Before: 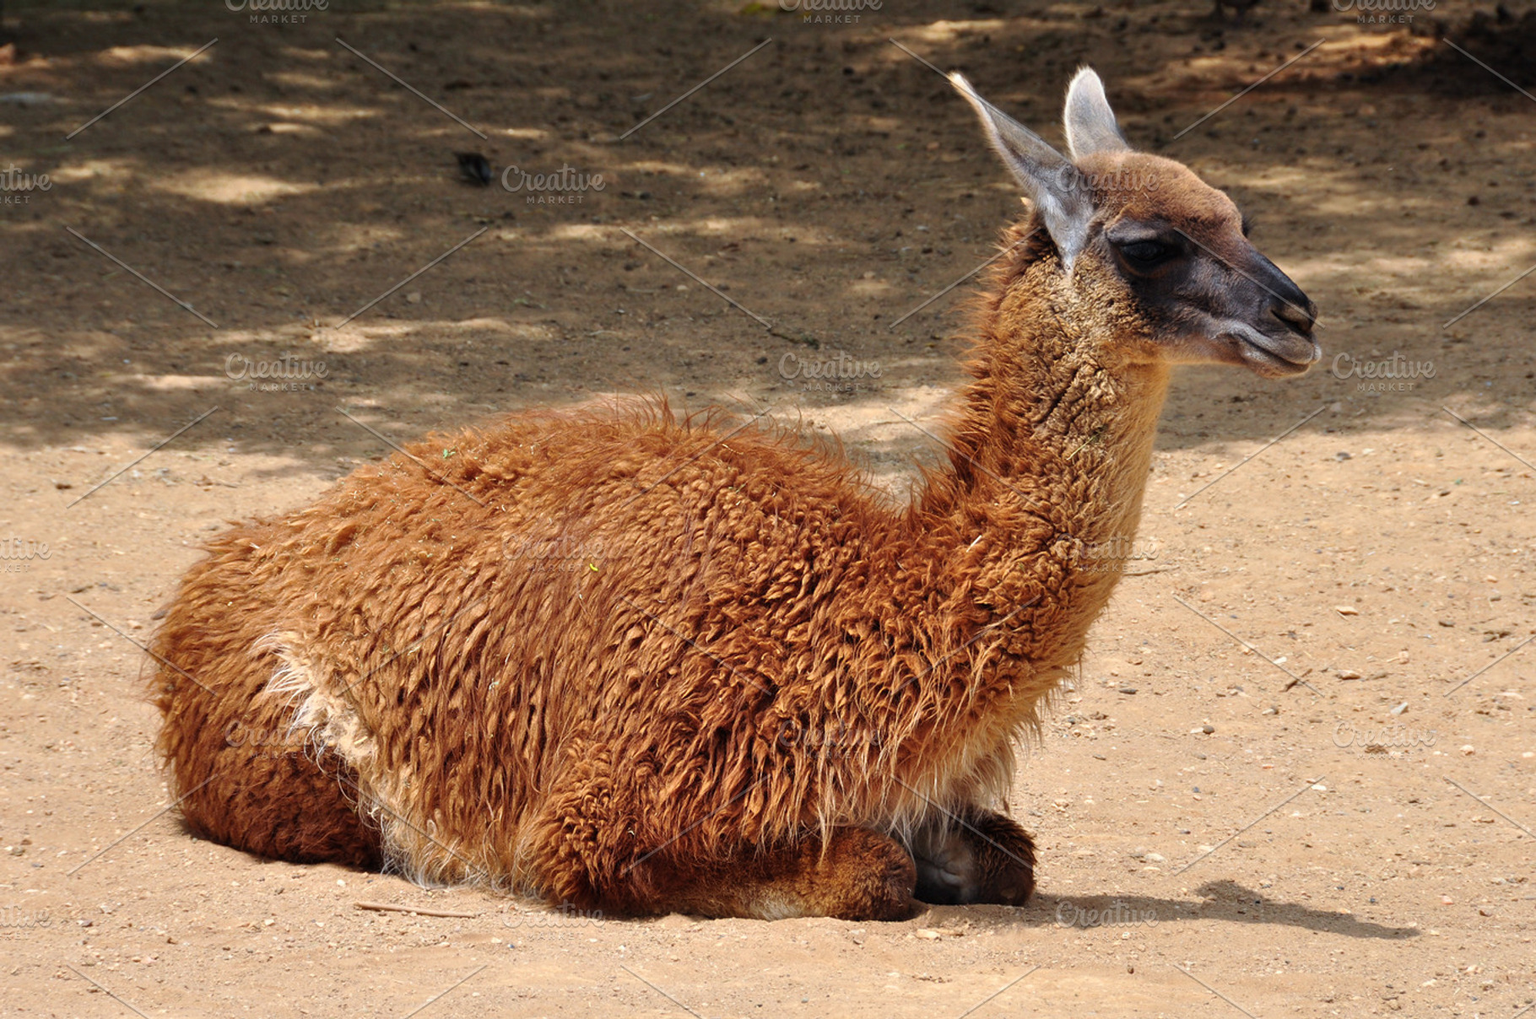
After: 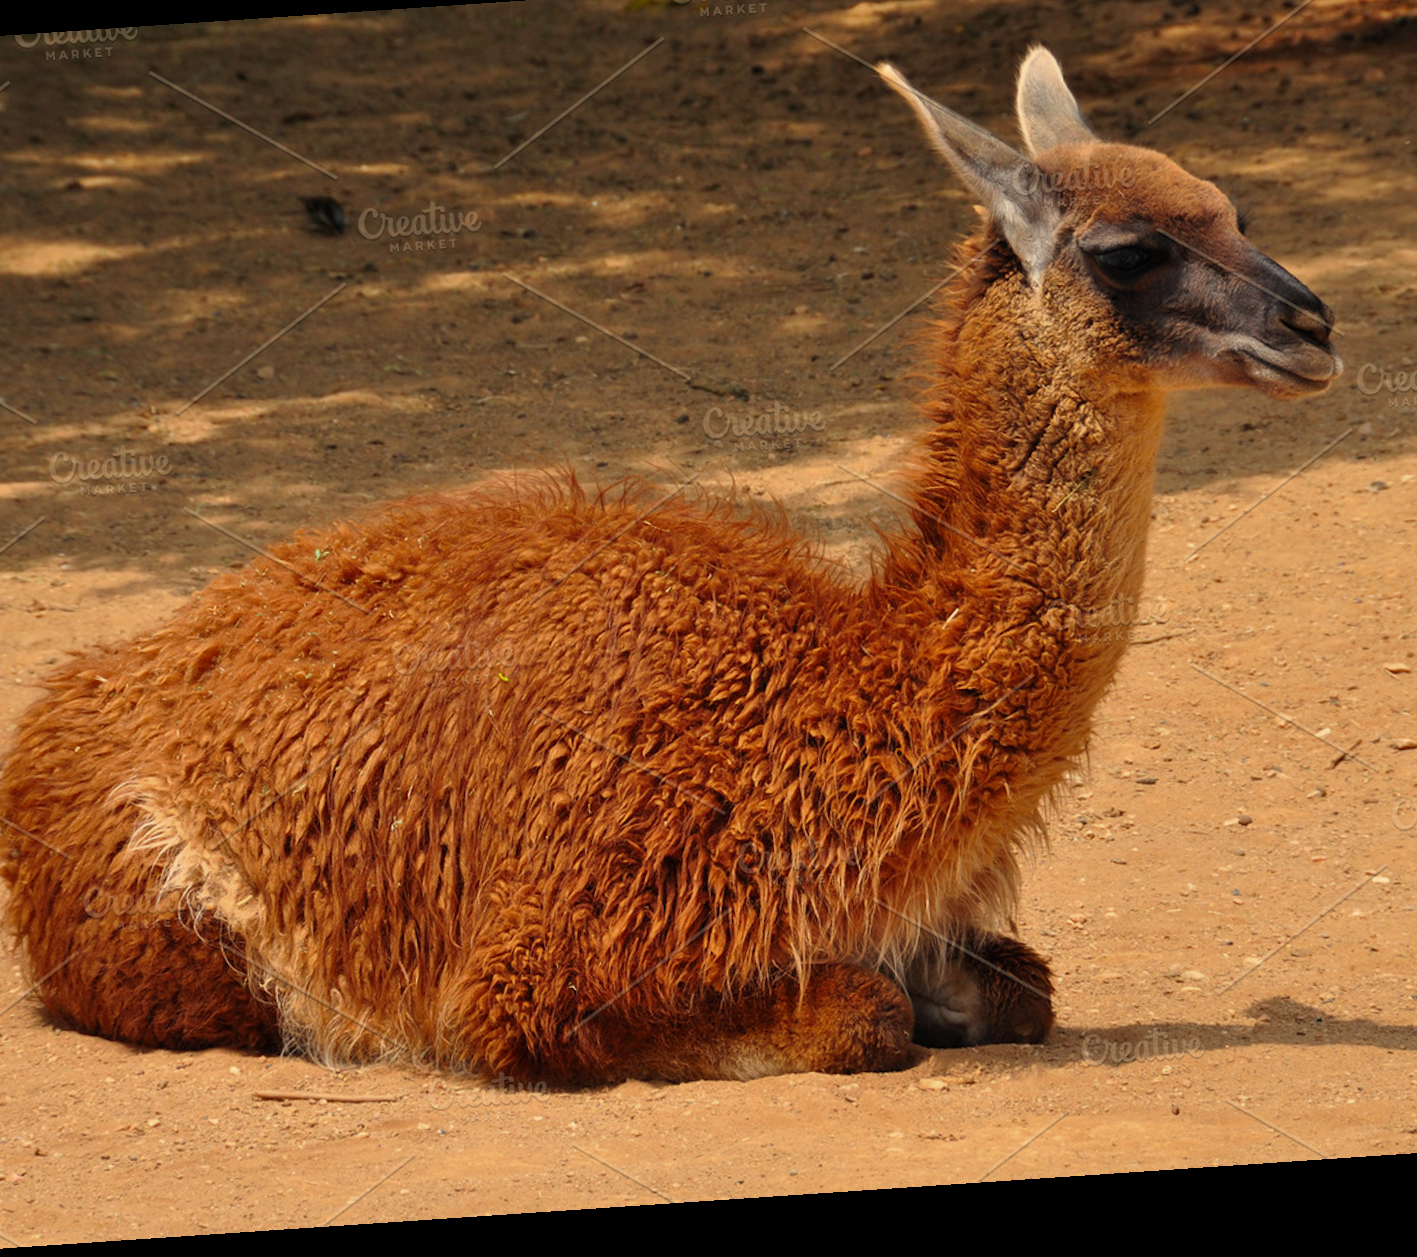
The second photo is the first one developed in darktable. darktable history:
crop and rotate: left 13.15%, top 5.251%, right 12.609%
color zones: curves: ch0 [(0.004, 0.388) (0.125, 0.392) (0.25, 0.404) (0.375, 0.5) (0.5, 0.5) (0.625, 0.5) (0.75, 0.5) (0.875, 0.5)]; ch1 [(0, 0.5) (0.125, 0.5) (0.25, 0.5) (0.375, 0.124) (0.524, 0.124) (0.645, 0.128) (0.789, 0.132) (0.914, 0.096) (0.998, 0.068)]
rotate and perspective: rotation -4.2°, shear 0.006, automatic cropping off
white balance: red 1.123, blue 0.83
